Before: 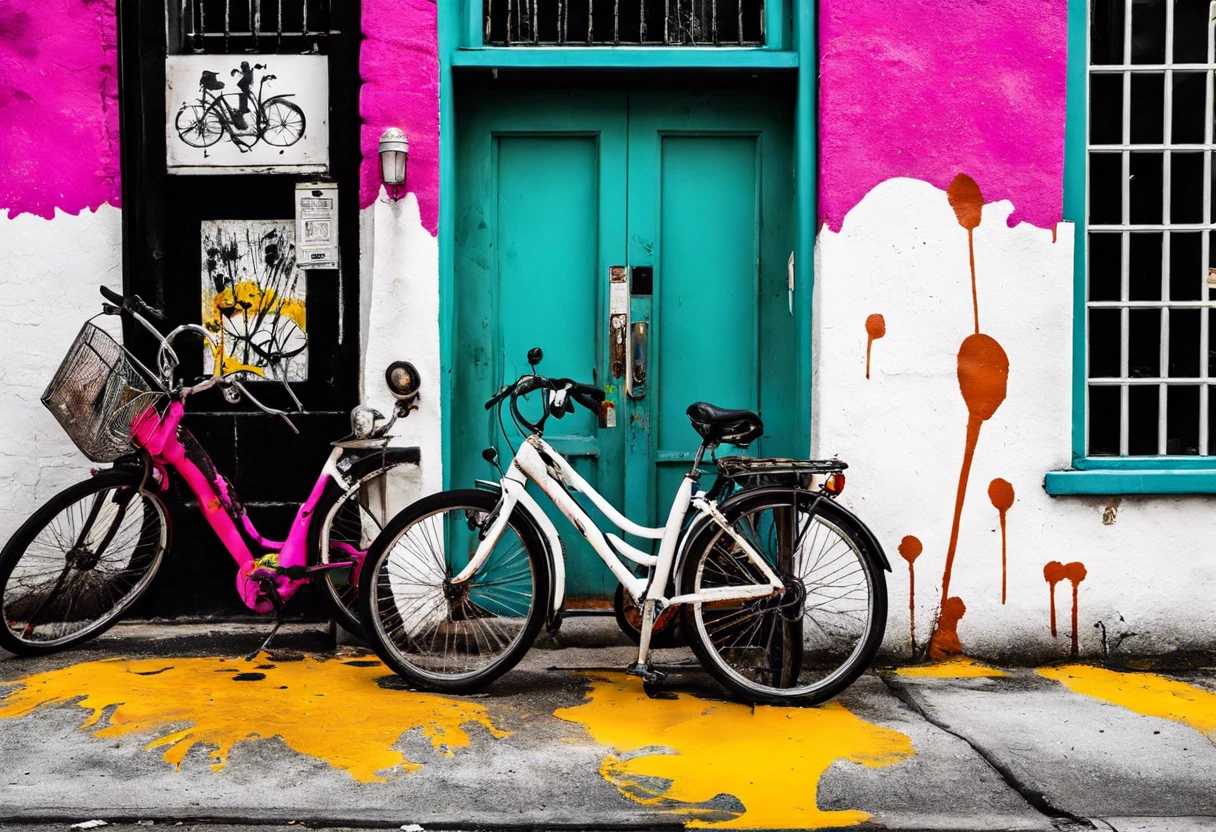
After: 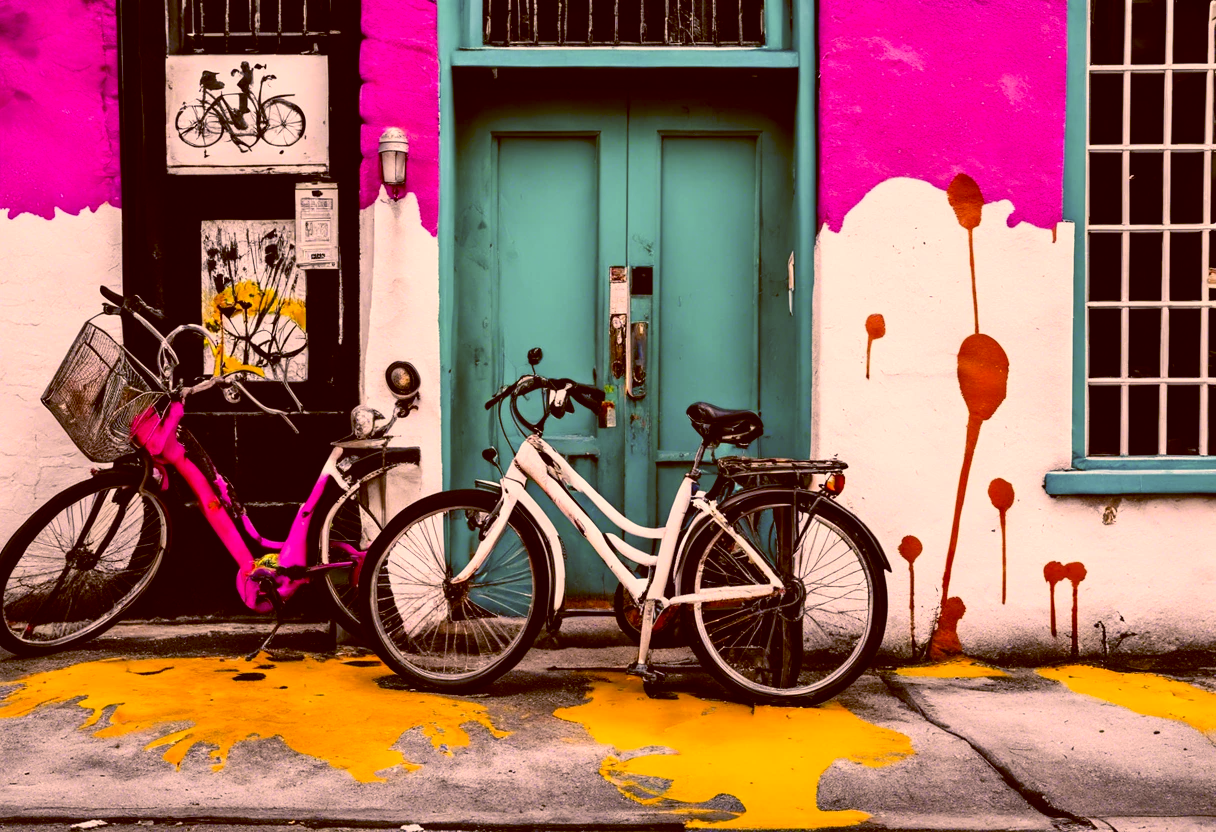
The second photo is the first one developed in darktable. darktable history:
color balance: lift [1, 1.015, 1.004, 0.985], gamma [1, 0.958, 0.971, 1.042], gain [1, 0.956, 0.977, 1.044]
color correction: highlights a* 21.88, highlights b* 22.25
